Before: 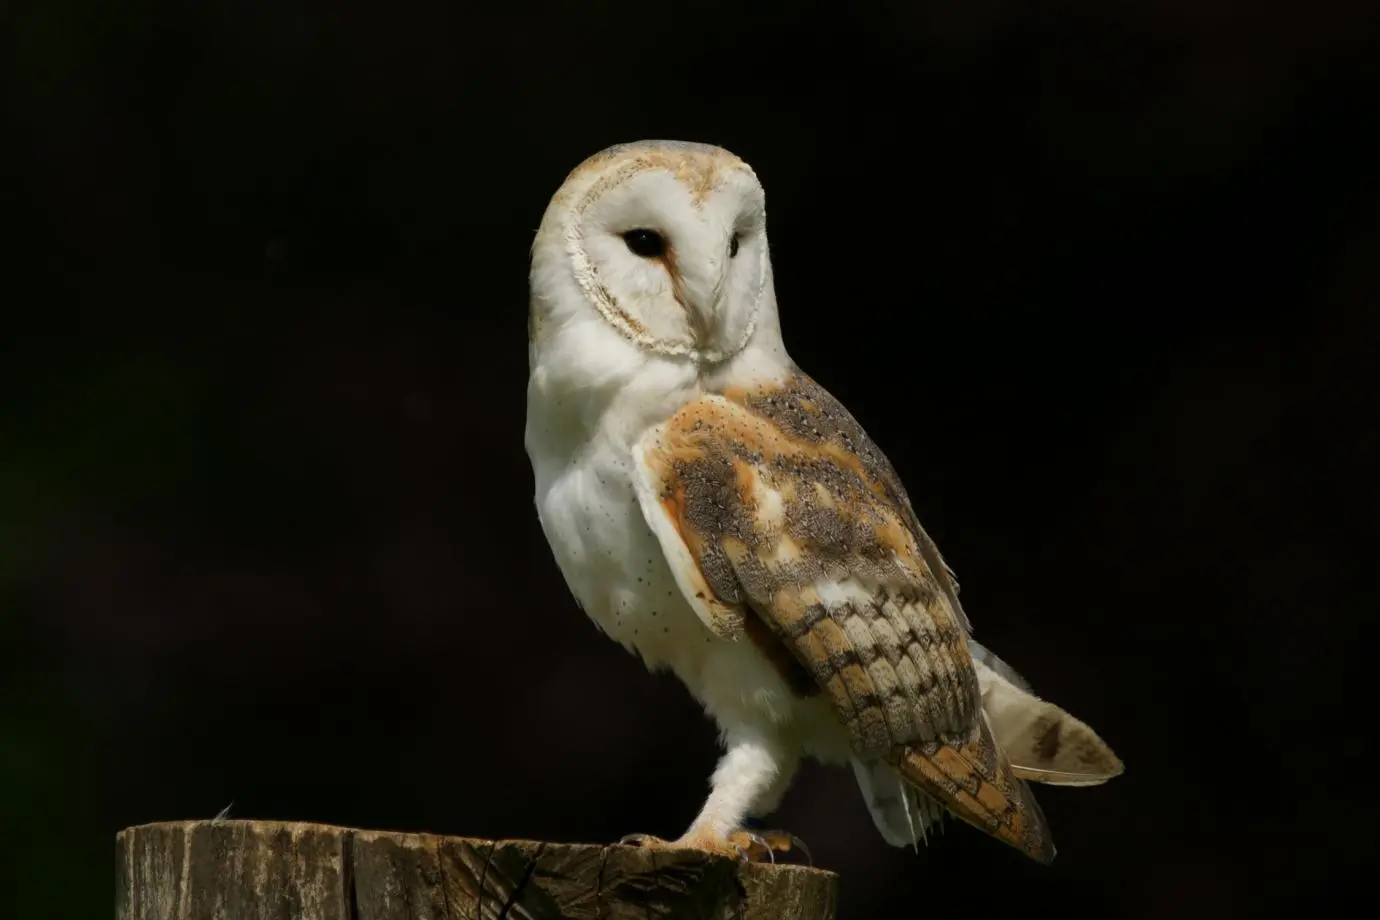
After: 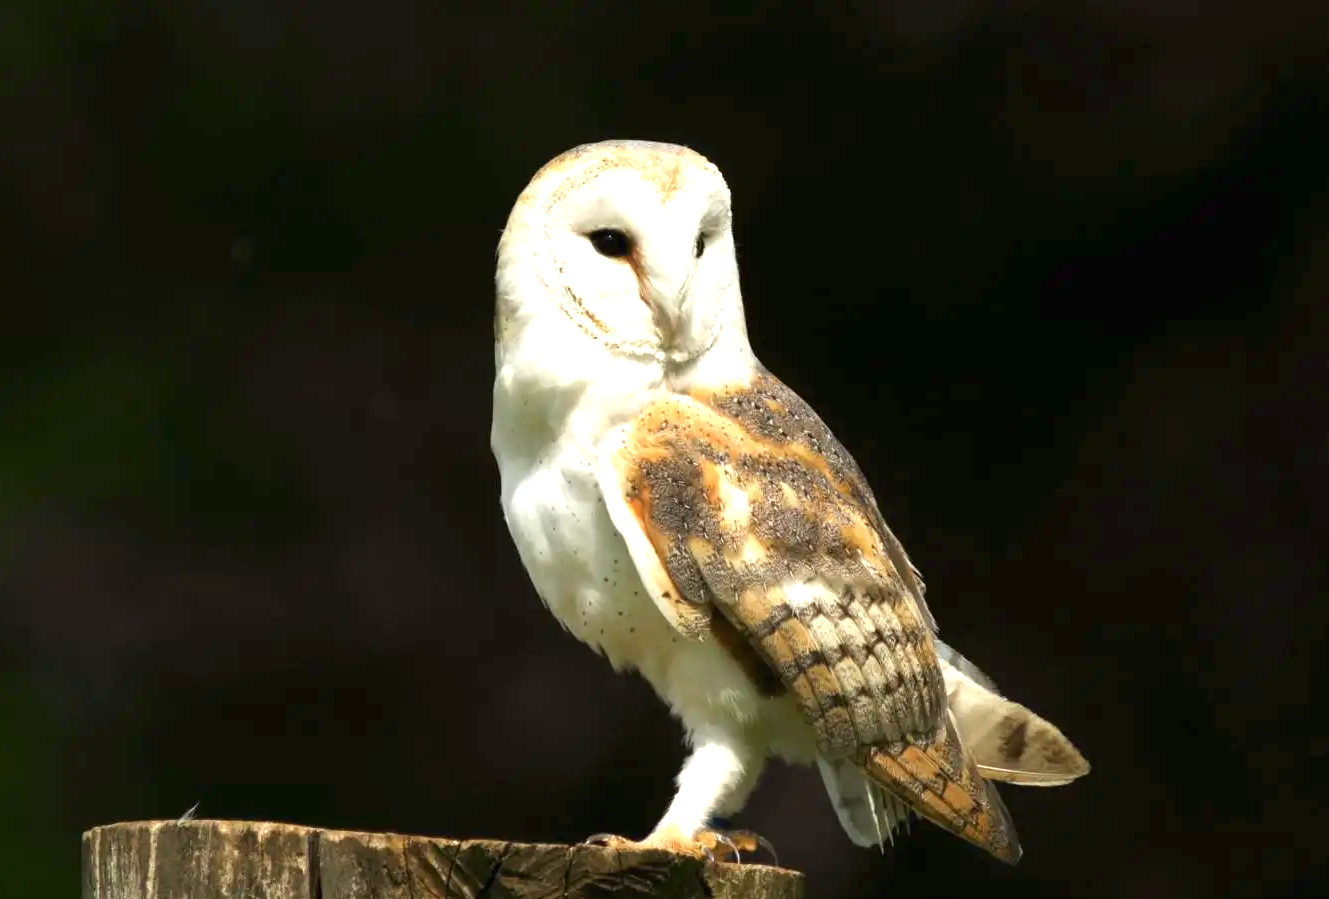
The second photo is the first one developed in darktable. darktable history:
exposure: black level correction 0, exposure 1.5 EV, compensate exposure bias true, compensate highlight preservation false
crop and rotate: left 2.536%, right 1.107%, bottom 2.246%
